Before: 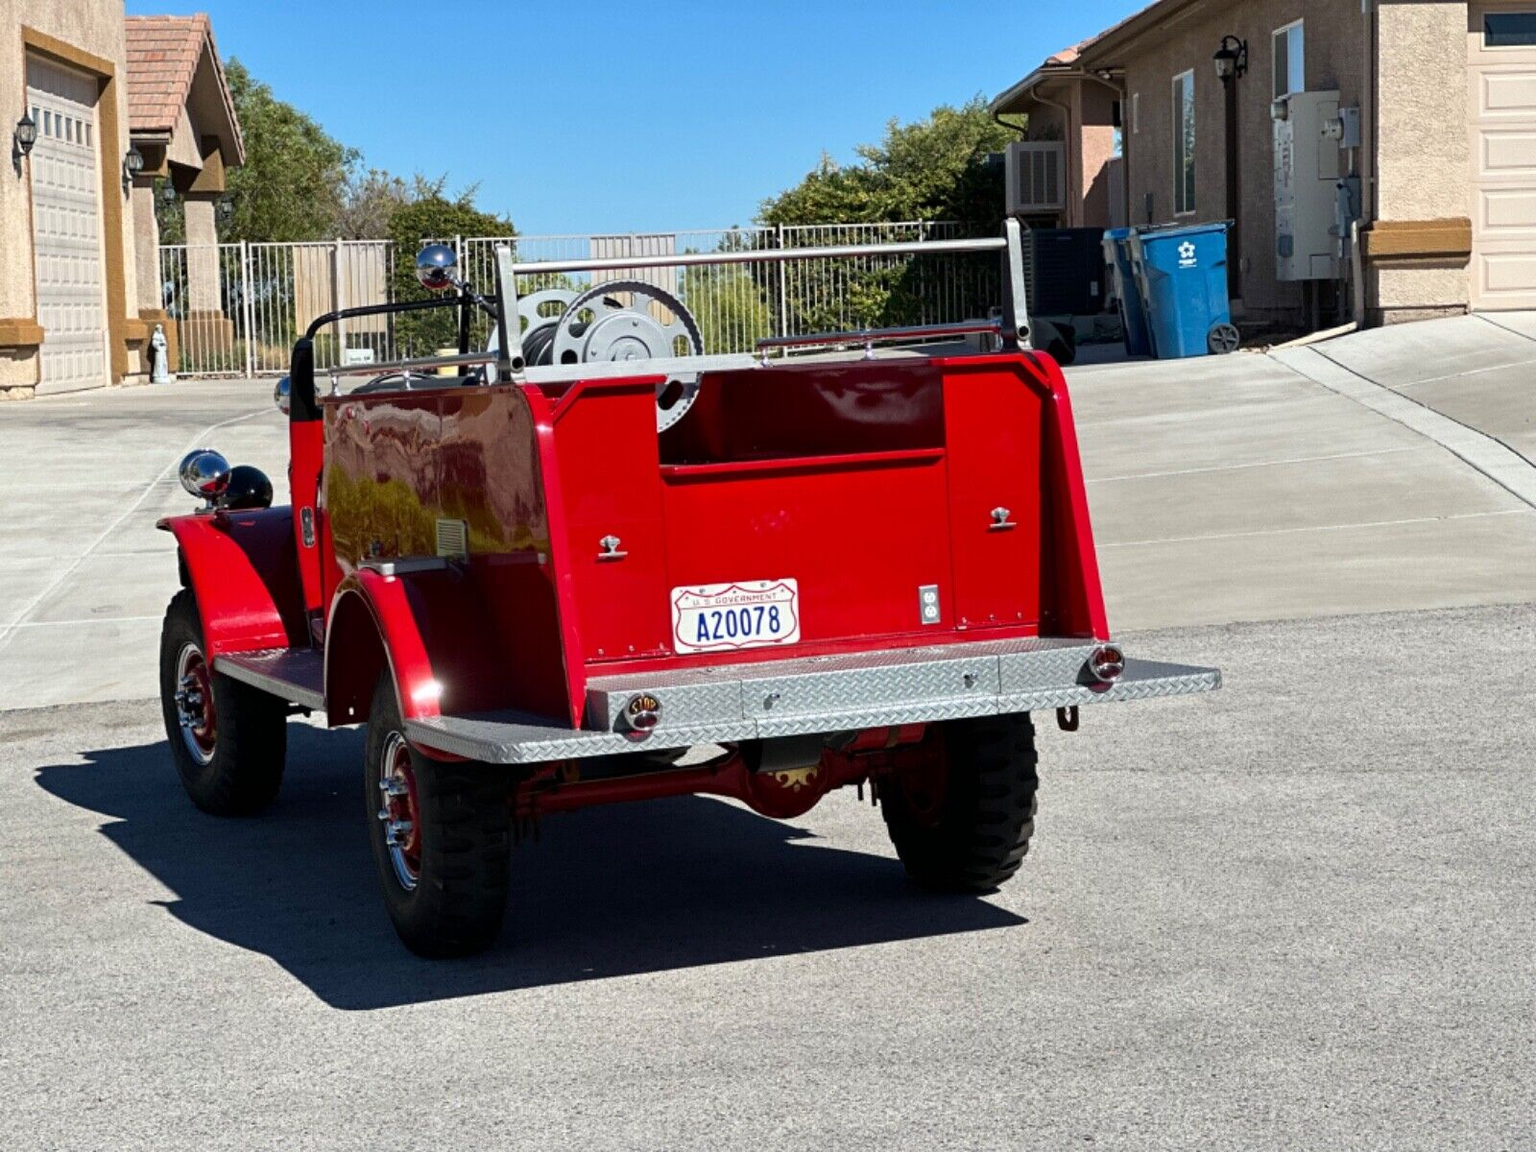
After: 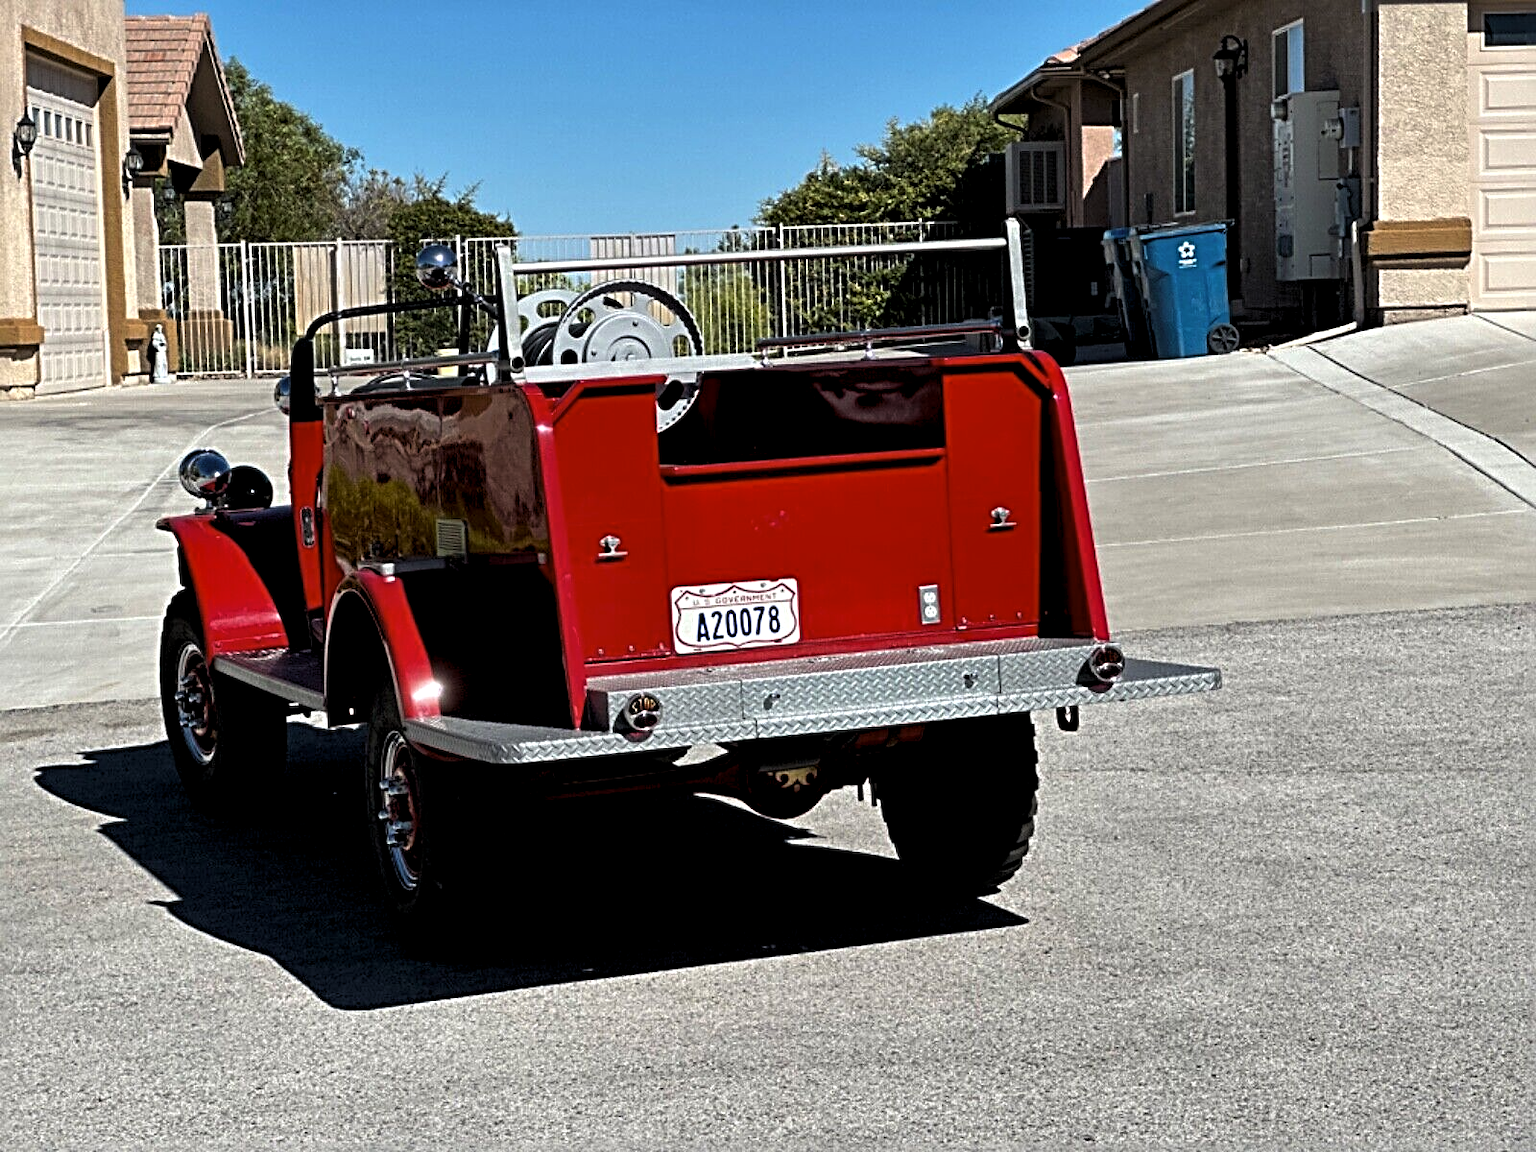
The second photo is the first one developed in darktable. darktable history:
tone equalizer: on, module defaults
exposure: black level correction 0.007, compensate exposure bias true, compensate highlight preservation false
levels: levels [0.029, 0.545, 0.971]
shadows and highlights: shadows 24.79, highlights -23.95, highlights color adjustment 49.62%
sharpen: radius 3.963
